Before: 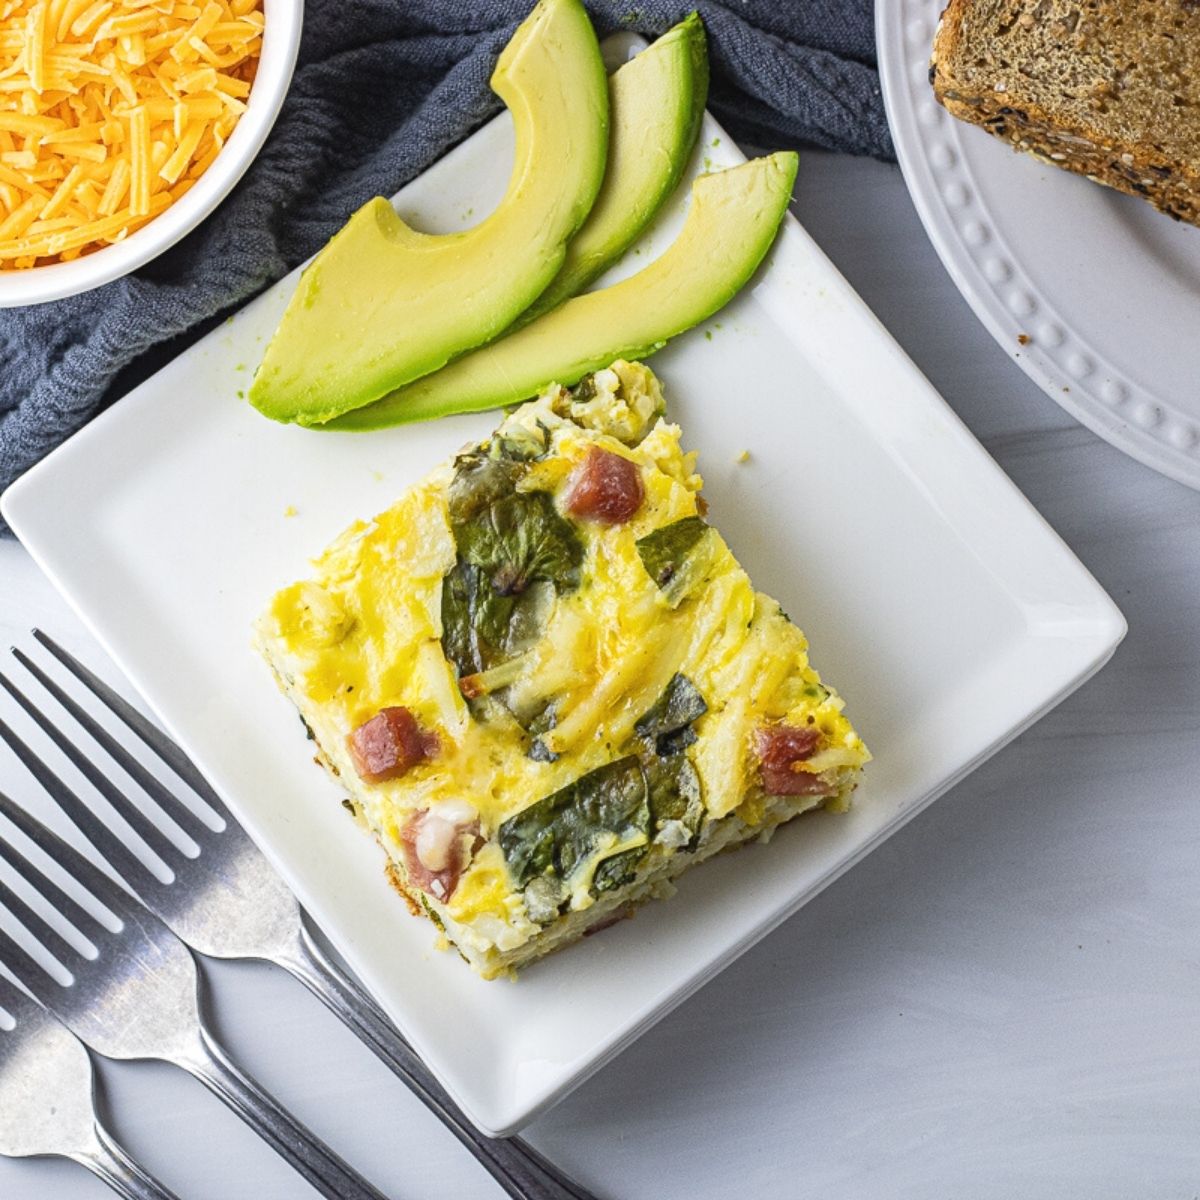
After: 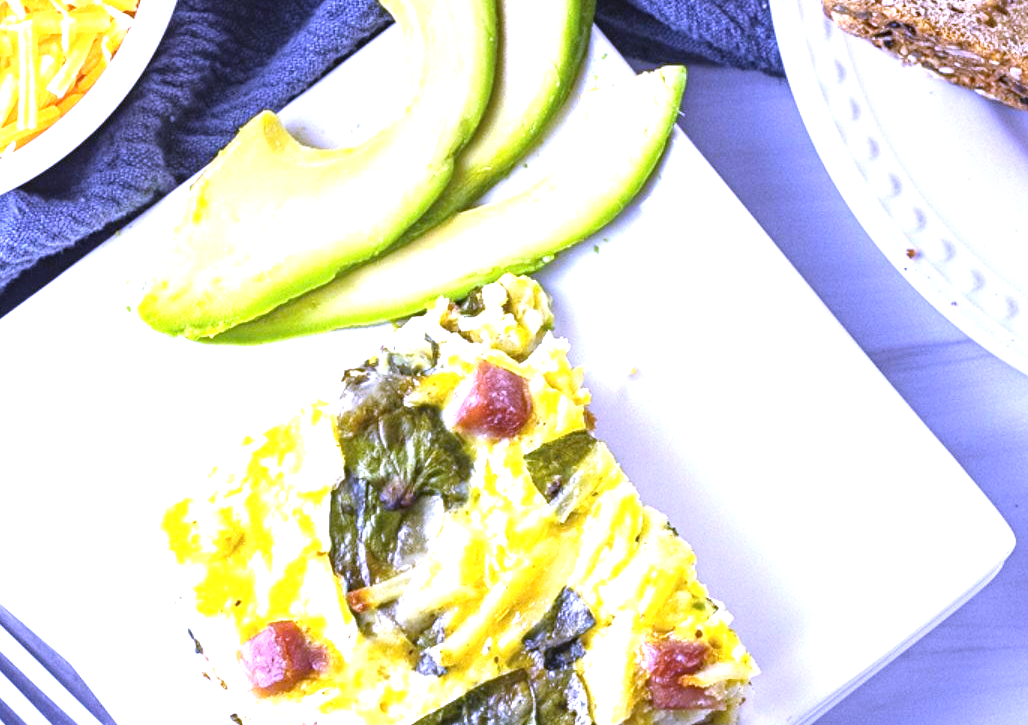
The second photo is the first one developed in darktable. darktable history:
exposure: black level correction 0, exposure 1.1 EV, compensate highlight preservation false
white balance: red 0.98, blue 1.61
crop and rotate: left 9.345%, top 7.22%, right 4.982%, bottom 32.331%
